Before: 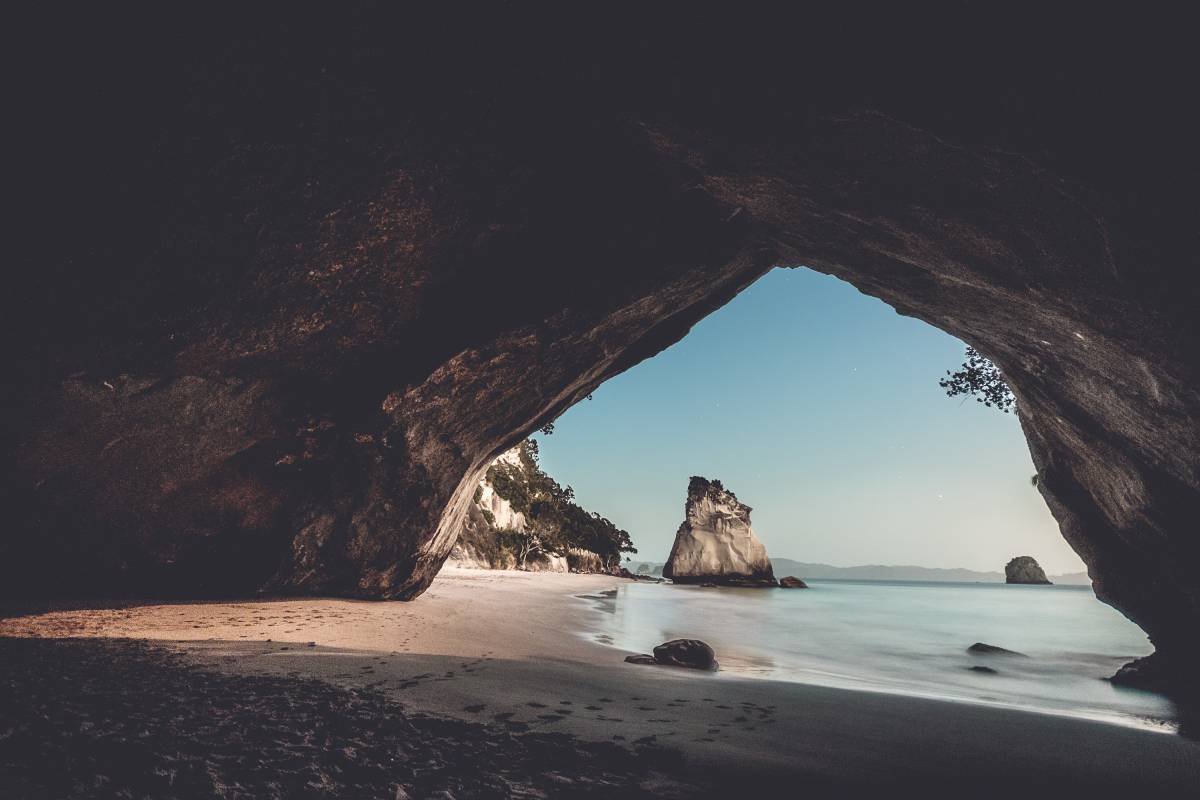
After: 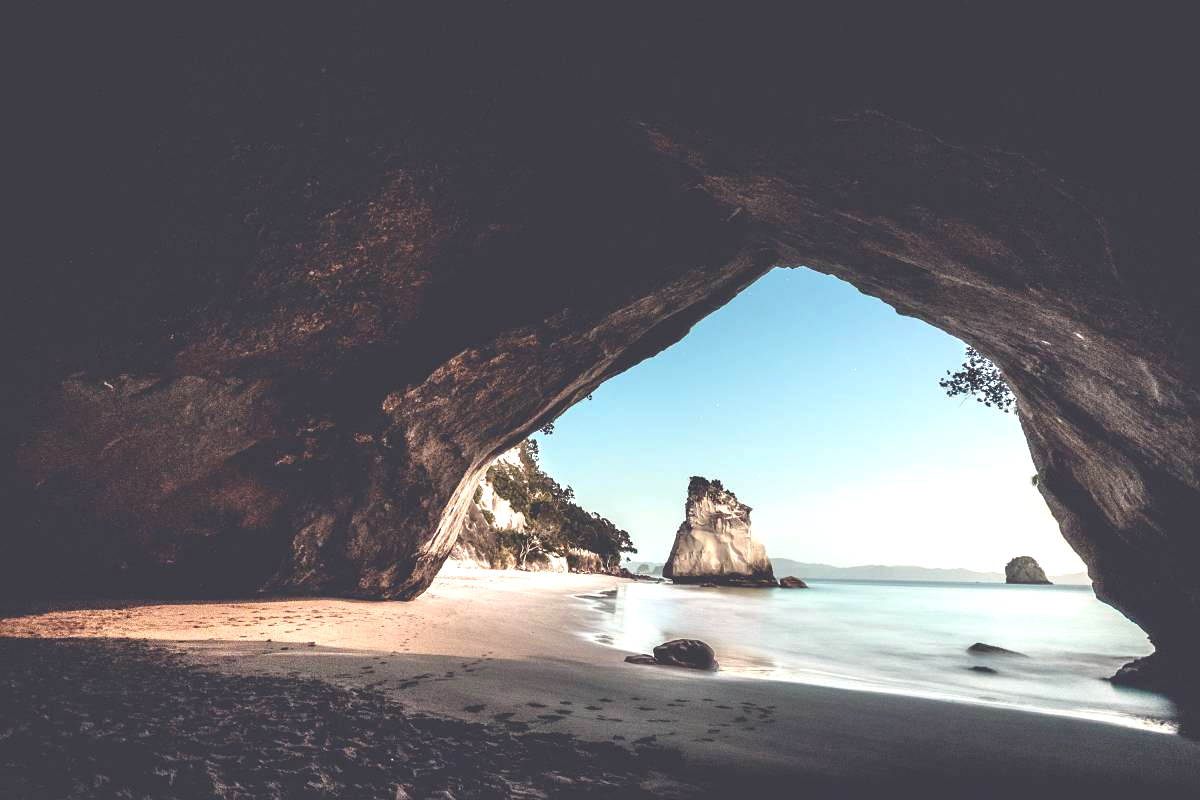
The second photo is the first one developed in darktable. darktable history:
exposure: black level correction 0, exposure 0.9 EV, compensate highlight preservation false
